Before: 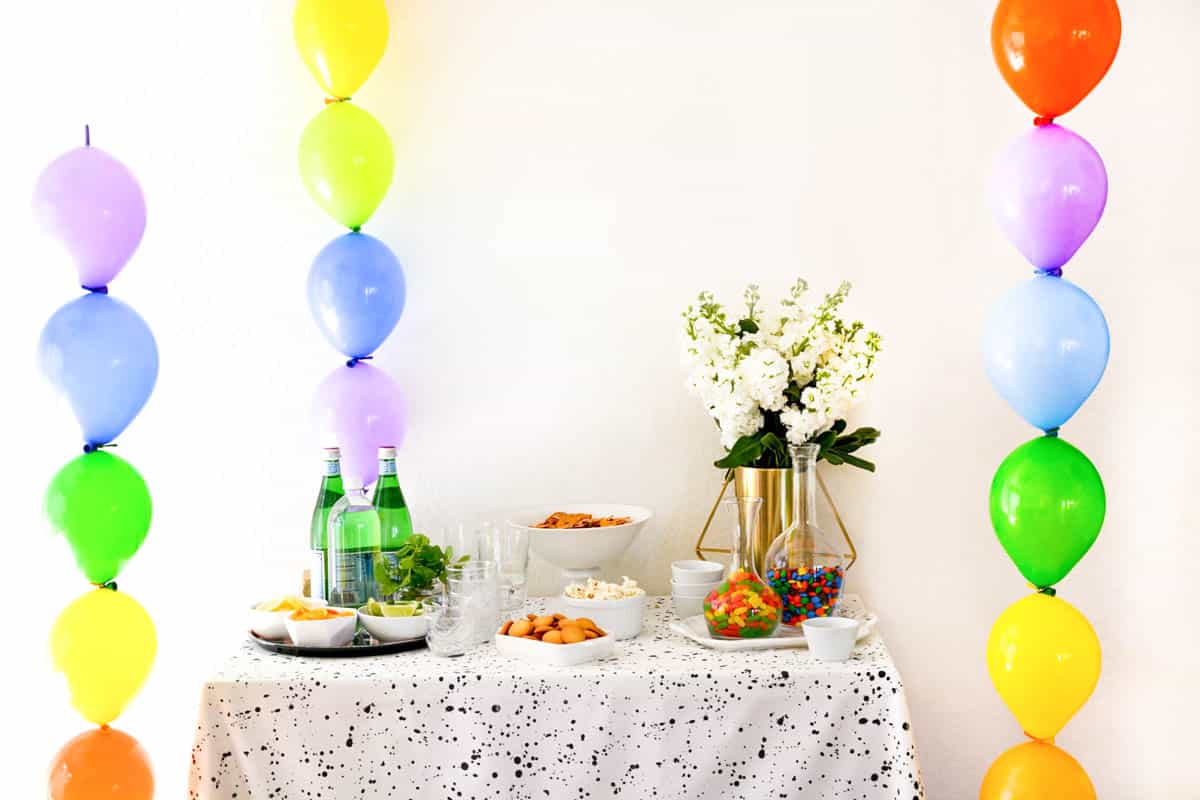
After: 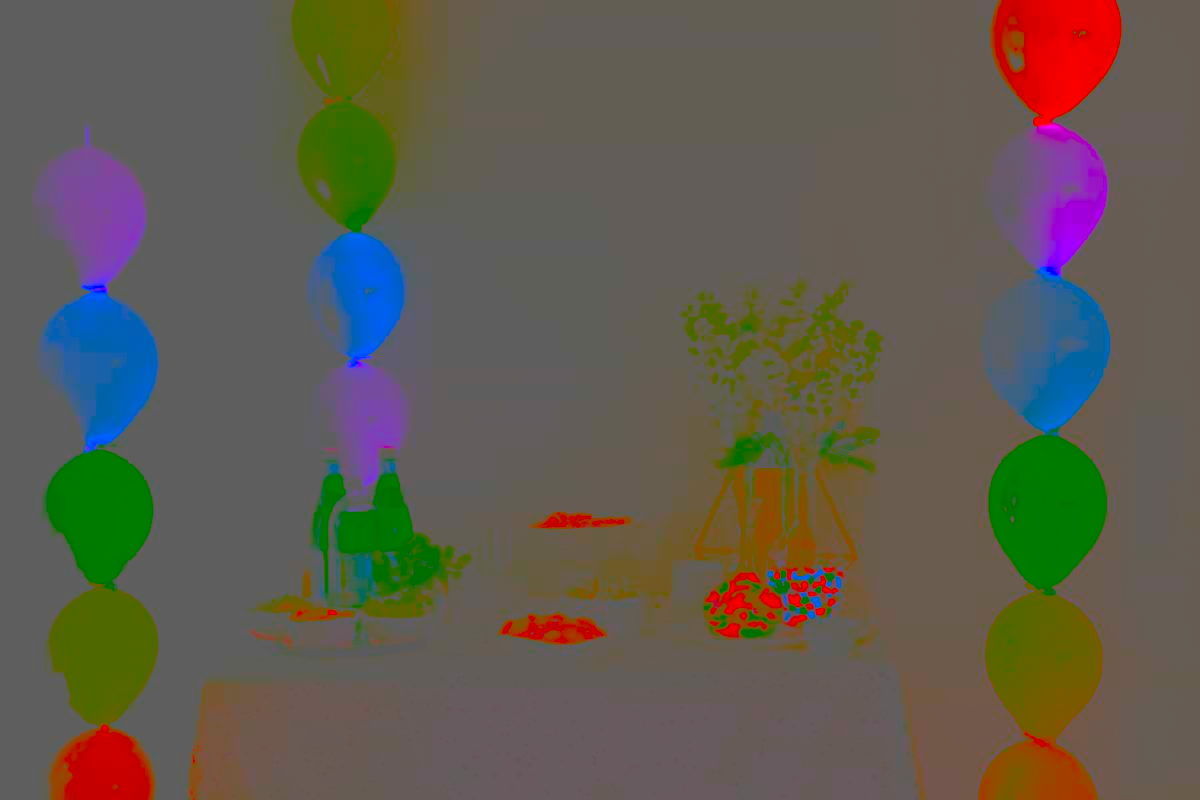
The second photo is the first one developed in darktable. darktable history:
contrast brightness saturation: contrast -0.986, brightness -0.173, saturation 0.741
